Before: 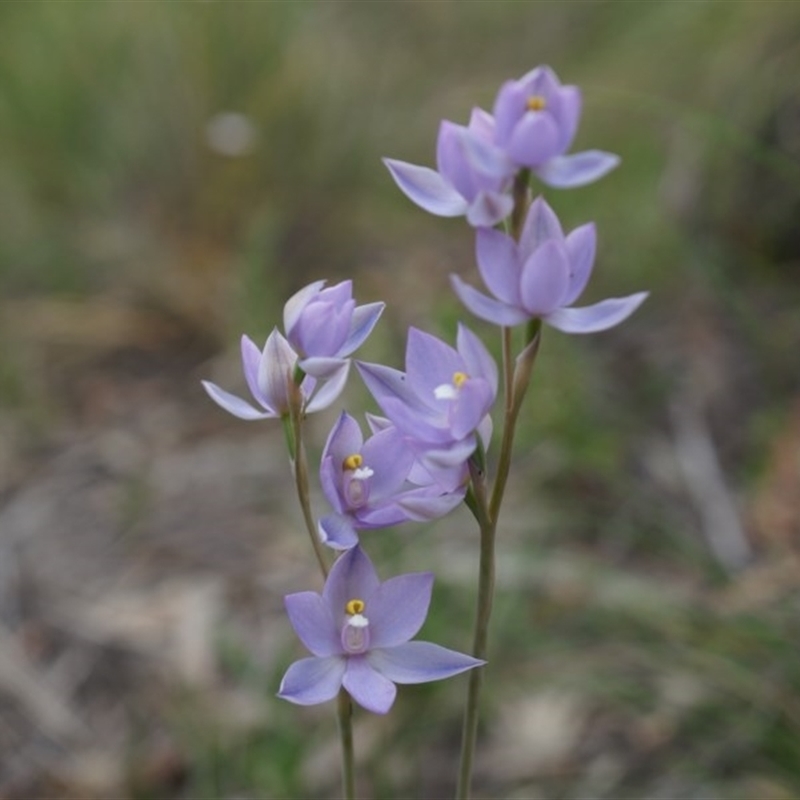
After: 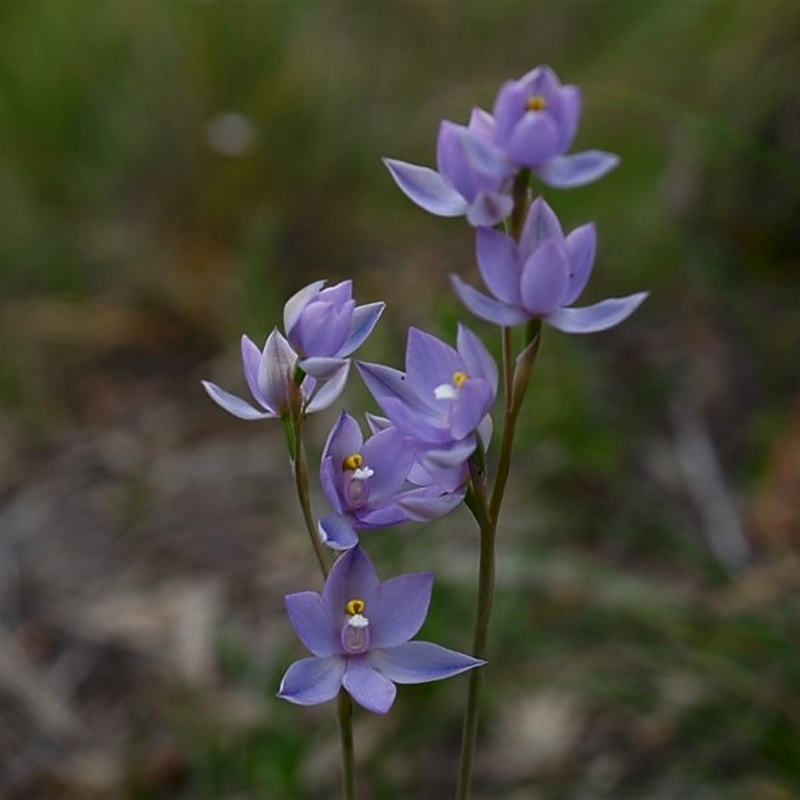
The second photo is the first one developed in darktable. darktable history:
exposure: black level correction 0.001, exposure 0.017 EV, compensate exposure bias true, compensate highlight preservation false
sharpen: radius 1.391, amount 1.235, threshold 0.623
contrast brightness saturation: brightness -0.247, saturation 0.198
